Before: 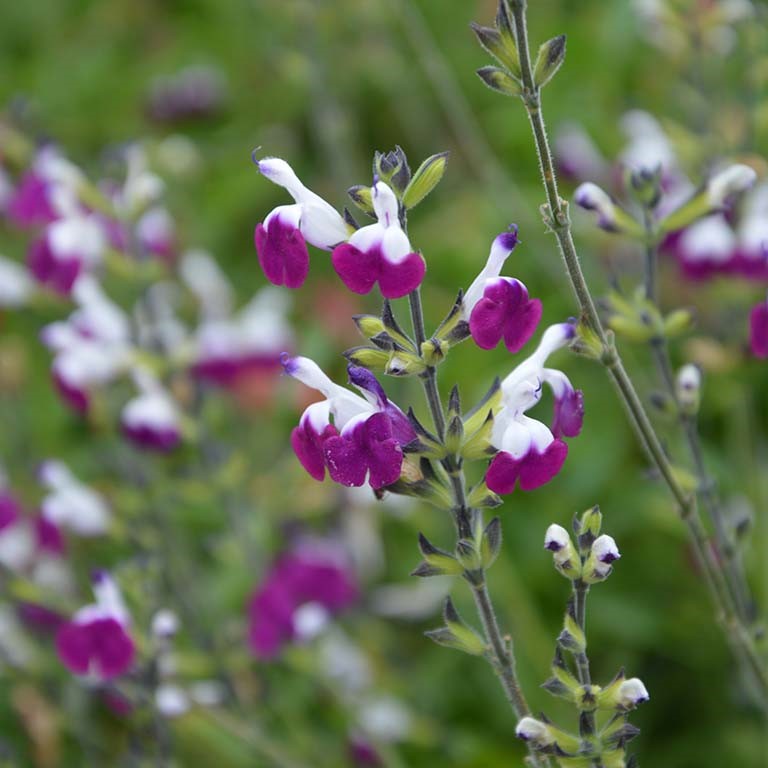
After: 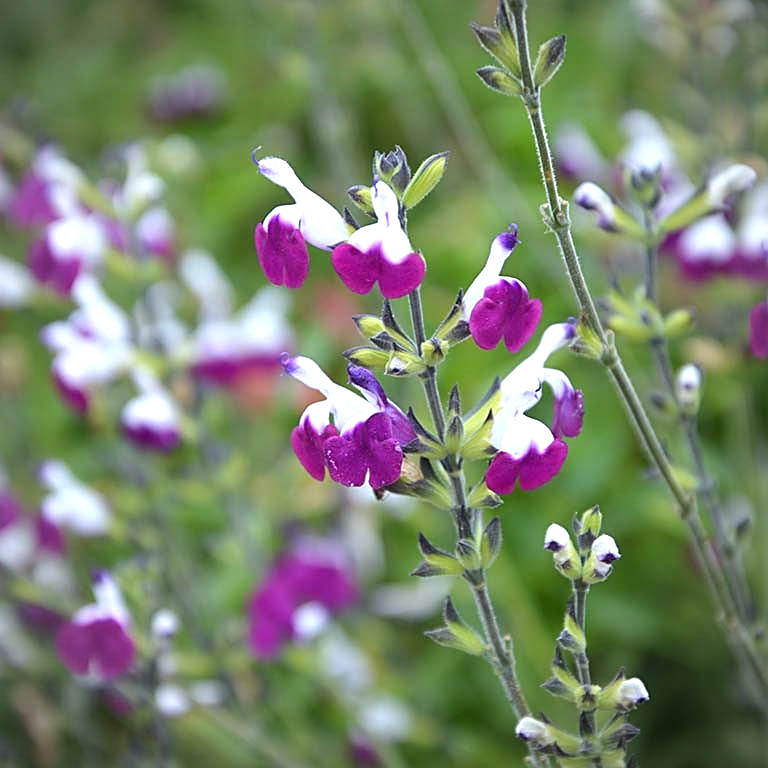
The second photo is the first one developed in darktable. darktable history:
exposure: black level correction 0, exposure 0.7 EV, compensate exposure bias true, compensate highlight preservation false
sharpen: on, module defaults
white balance: red 0.967, blue 1.049
vignetting: fall-off radius 60%, automatic ratio true
